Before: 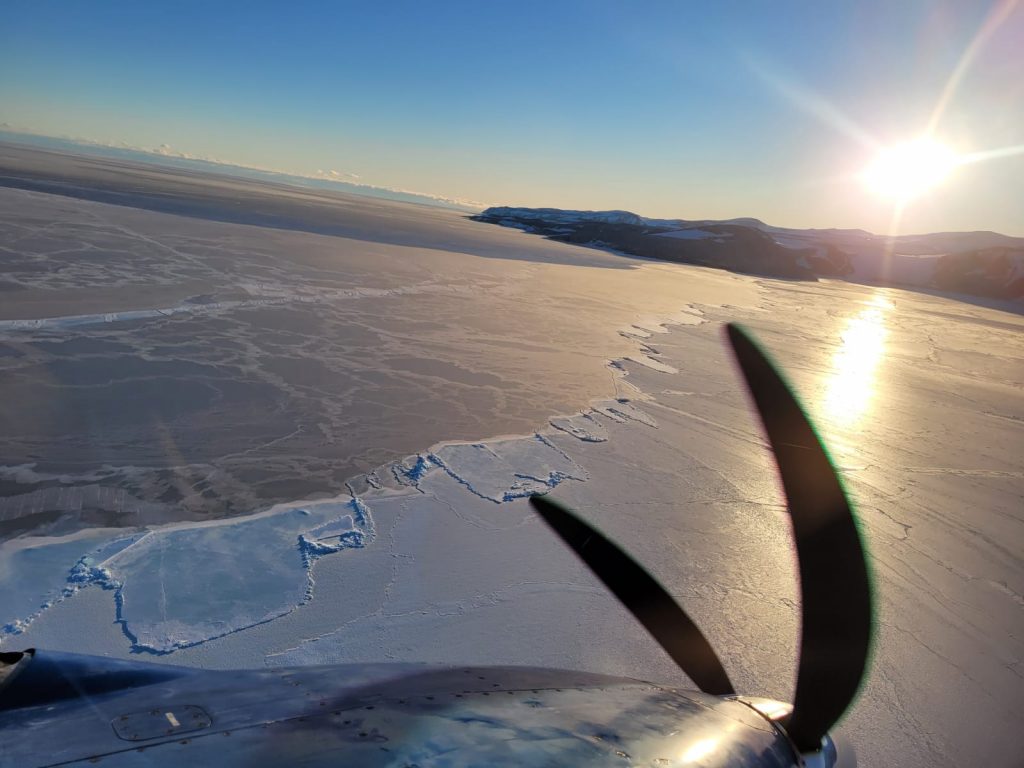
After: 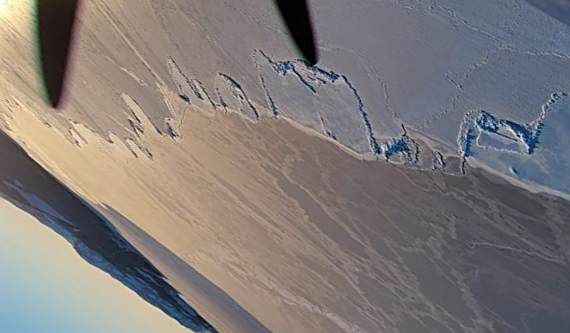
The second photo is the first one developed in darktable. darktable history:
sharpen: on, module defaults
crop and rotate: angle 148.21°, left 9.128%, top 15.589%, right 4.42%, bottom 16.956%
